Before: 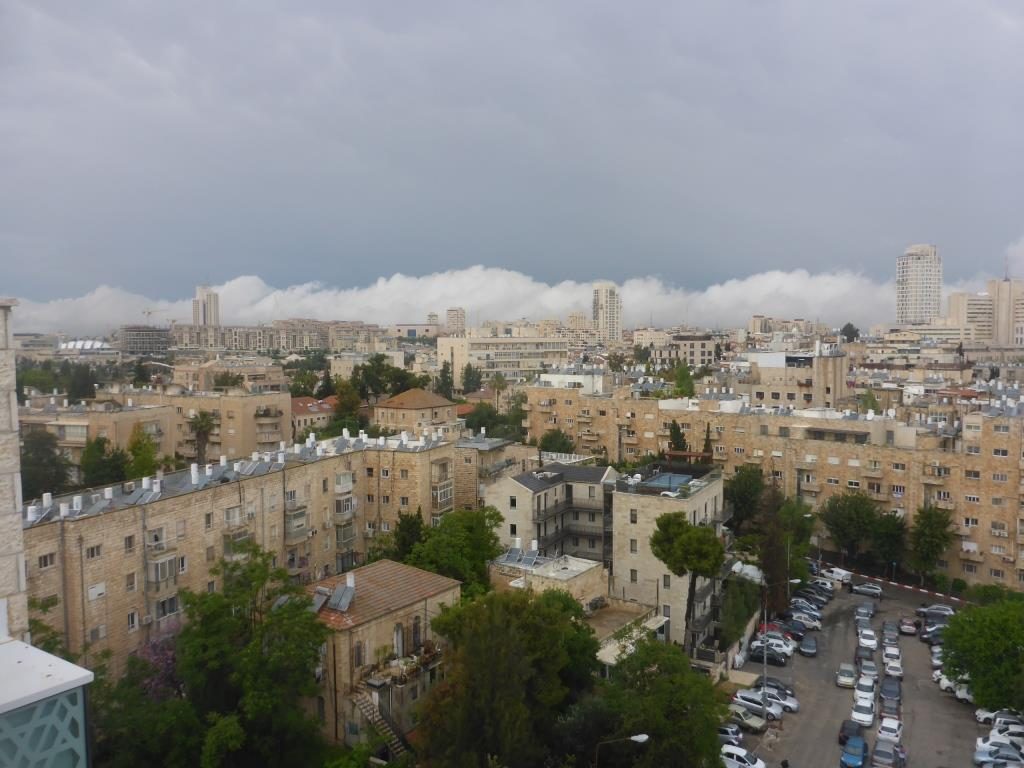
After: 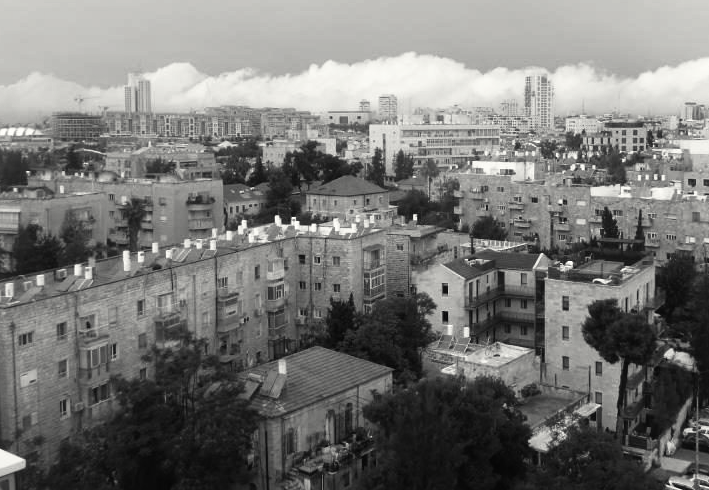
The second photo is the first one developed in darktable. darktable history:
filmic rgb: black relative exposure -8.01 EV, white relative exposure 2.19 EV, threshold 3.03 EV, hardness 6.93, enable highlight reconstruction true
color calibration: output gray [0.31, 0.36, 0.33, 0], gray › normalize channels true, illuminant custom, x 0.371, y 0.381, temperature 4282.94 K, gamut compression 0.01
color balance rgb: highlights gain › luminance 6.317%, highlights gain › chroma 1.298%, highlights gain › hue 89.68°, global offset › luminance 0.497%, perceptual saturation grading › global saturation 0.597%, global vibrance 20%
crop: left 6.679%, top 27.755%, right 24.013%, bottom 8.415%
